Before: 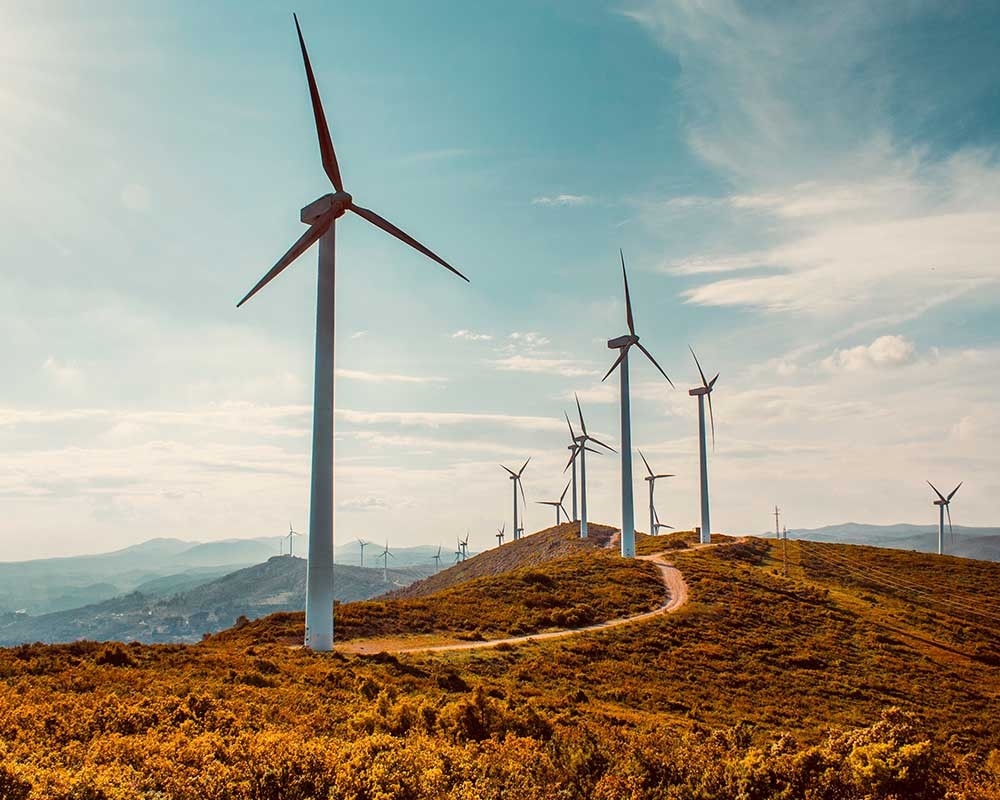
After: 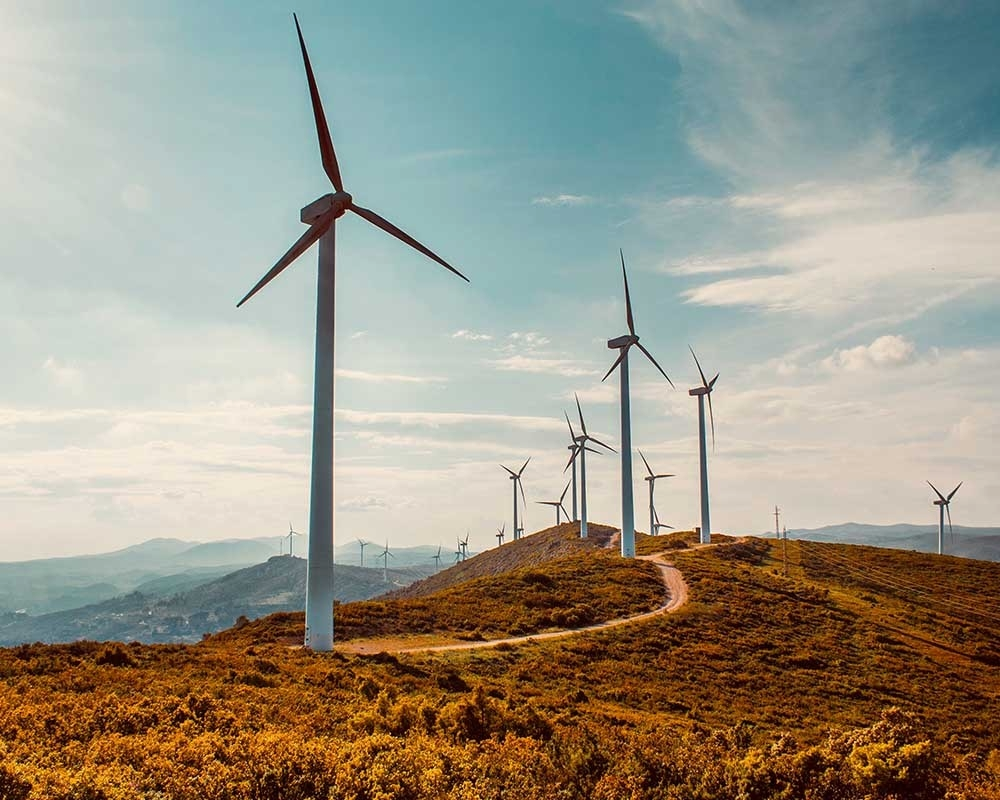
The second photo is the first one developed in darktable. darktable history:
base curve: curves: ch0 [(0, 0) (0.303, 0.277) (1, 1)]
exposure: compensate highlight preservation false
